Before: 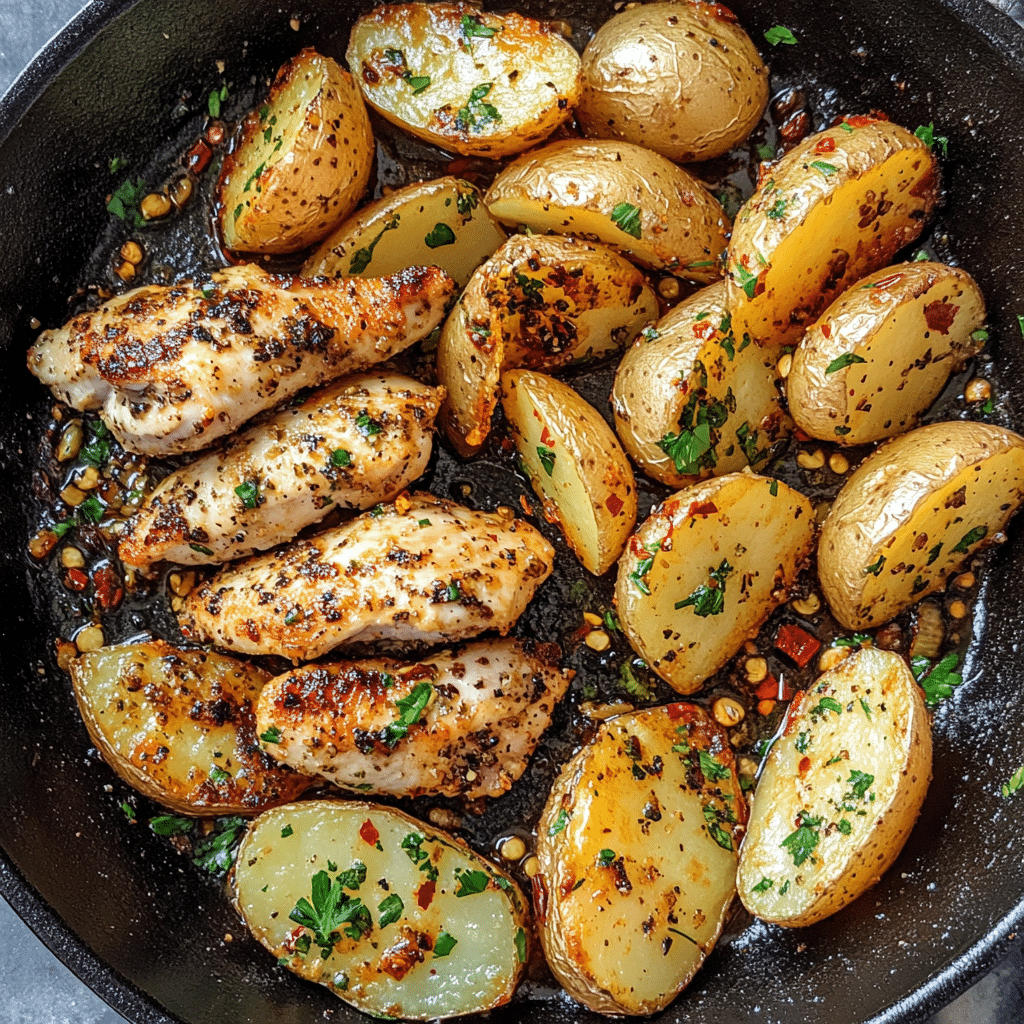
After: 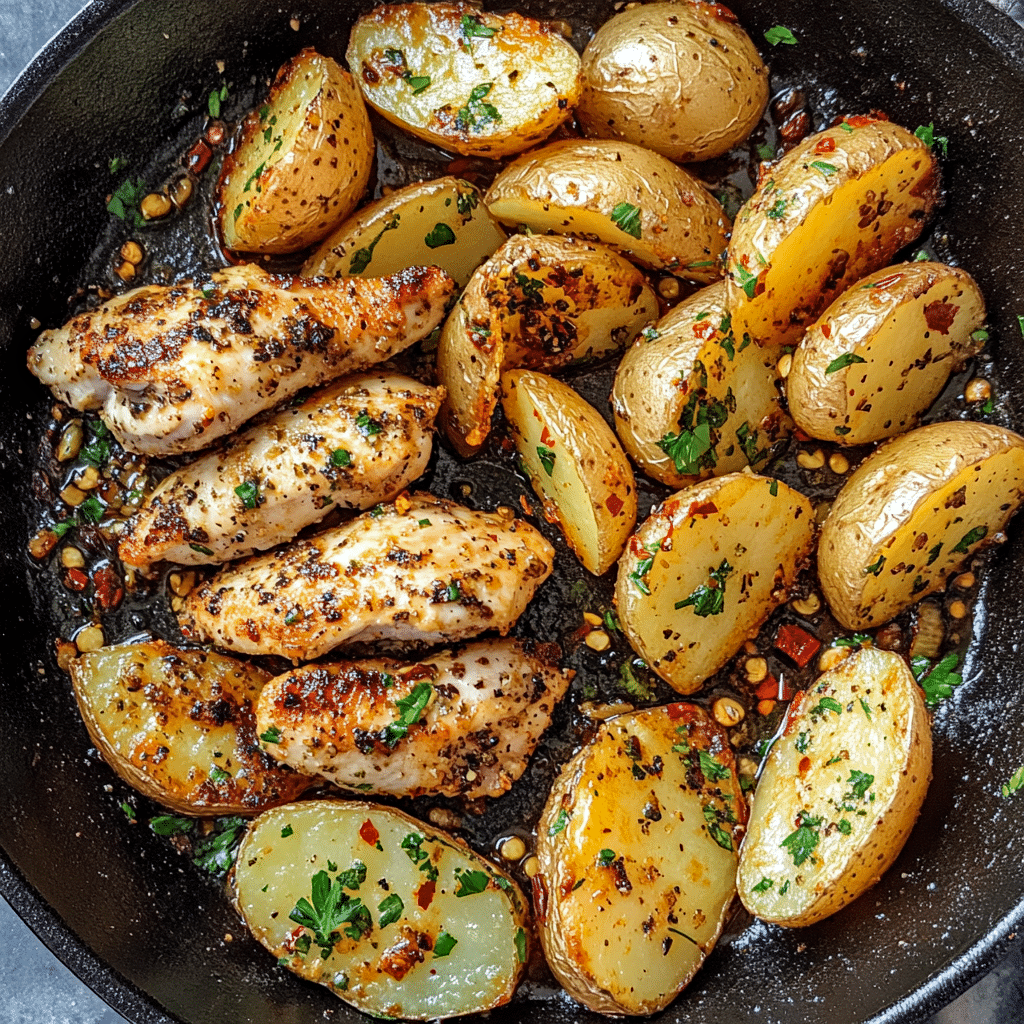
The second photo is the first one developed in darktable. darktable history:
haze removal: compatibility mode true, adaptive false
shadows and highlights: shadows 20.96, highlights -80.83, soften with gaussian
